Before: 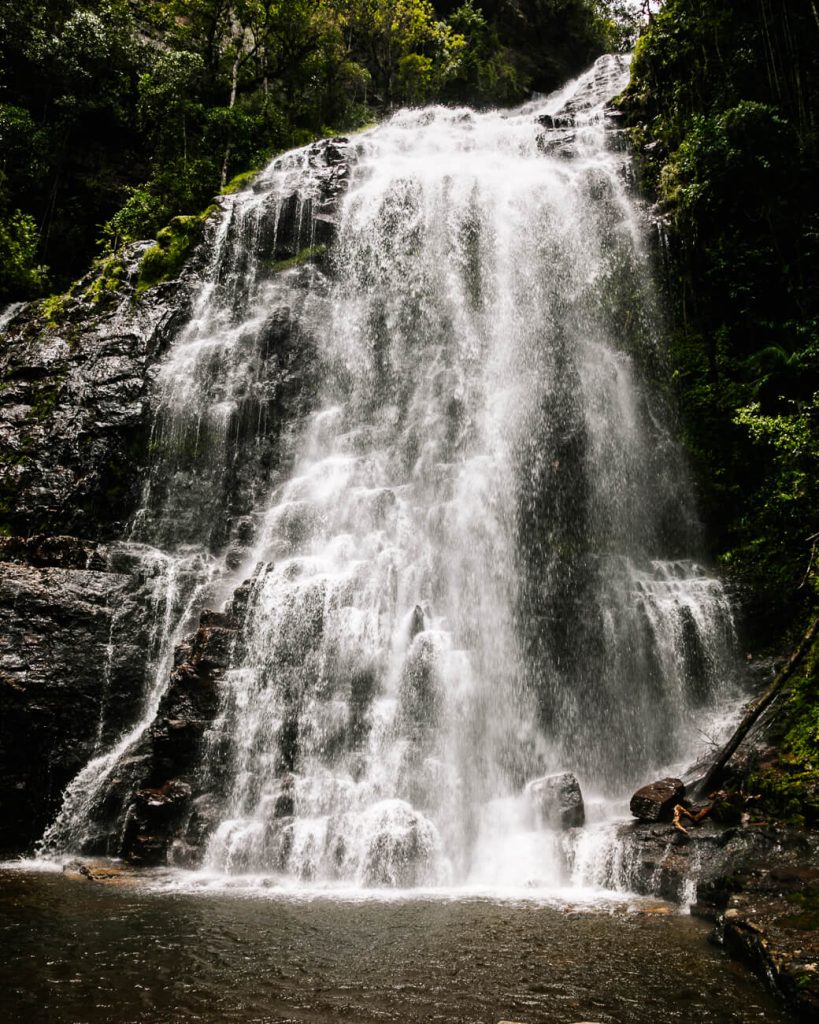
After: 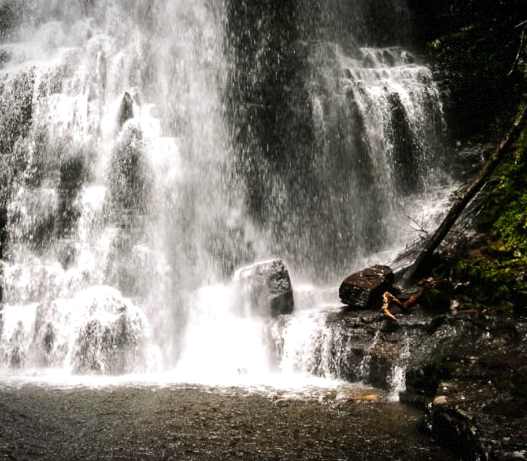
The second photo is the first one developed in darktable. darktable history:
tone equalizer: -8 EV -0.413 EV, -7 EV -0.403 EV, -6 EV -0.318 EV, -5 EV -0.243 EV, -3 EV 0.199 EV, -2 EV 0.303 EV, -1 EV 0.368 EV, +0 EV 0.44 EV, edges refinement/feathering 500, mask exposure compensation -1.57 EV, preserve details no
vignetting: fall-off start 99.3%, width/height ratio 1.308, dithering 8-bit output
crop and rotate: left 35.584%, top 50.107%, bottom 4.807%
